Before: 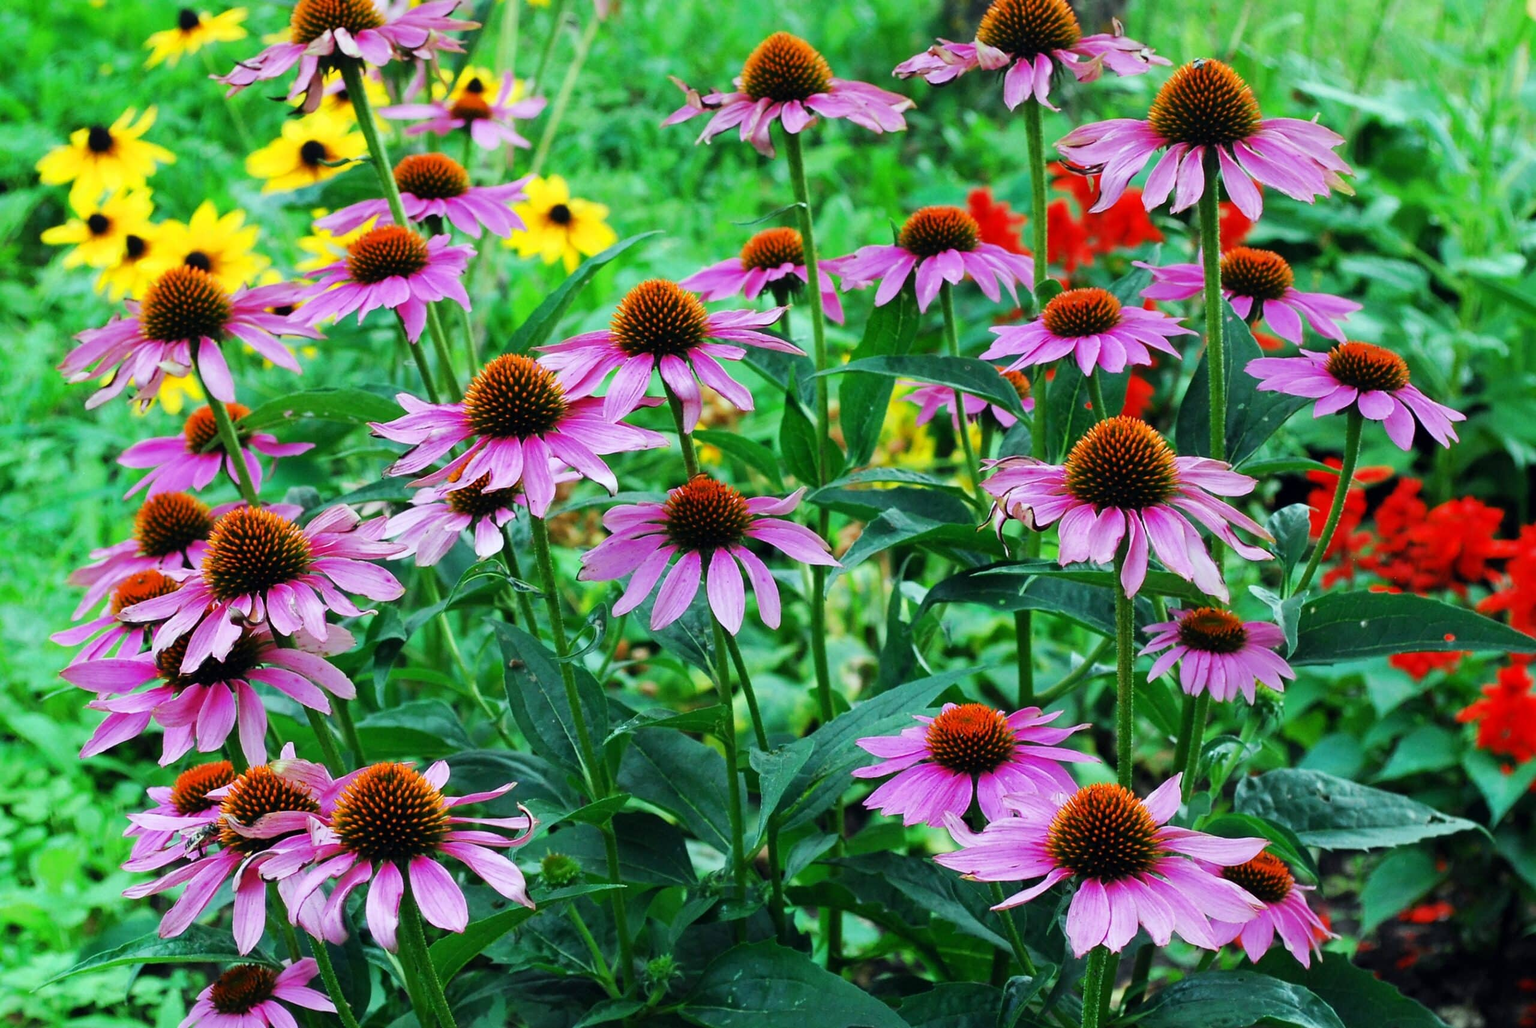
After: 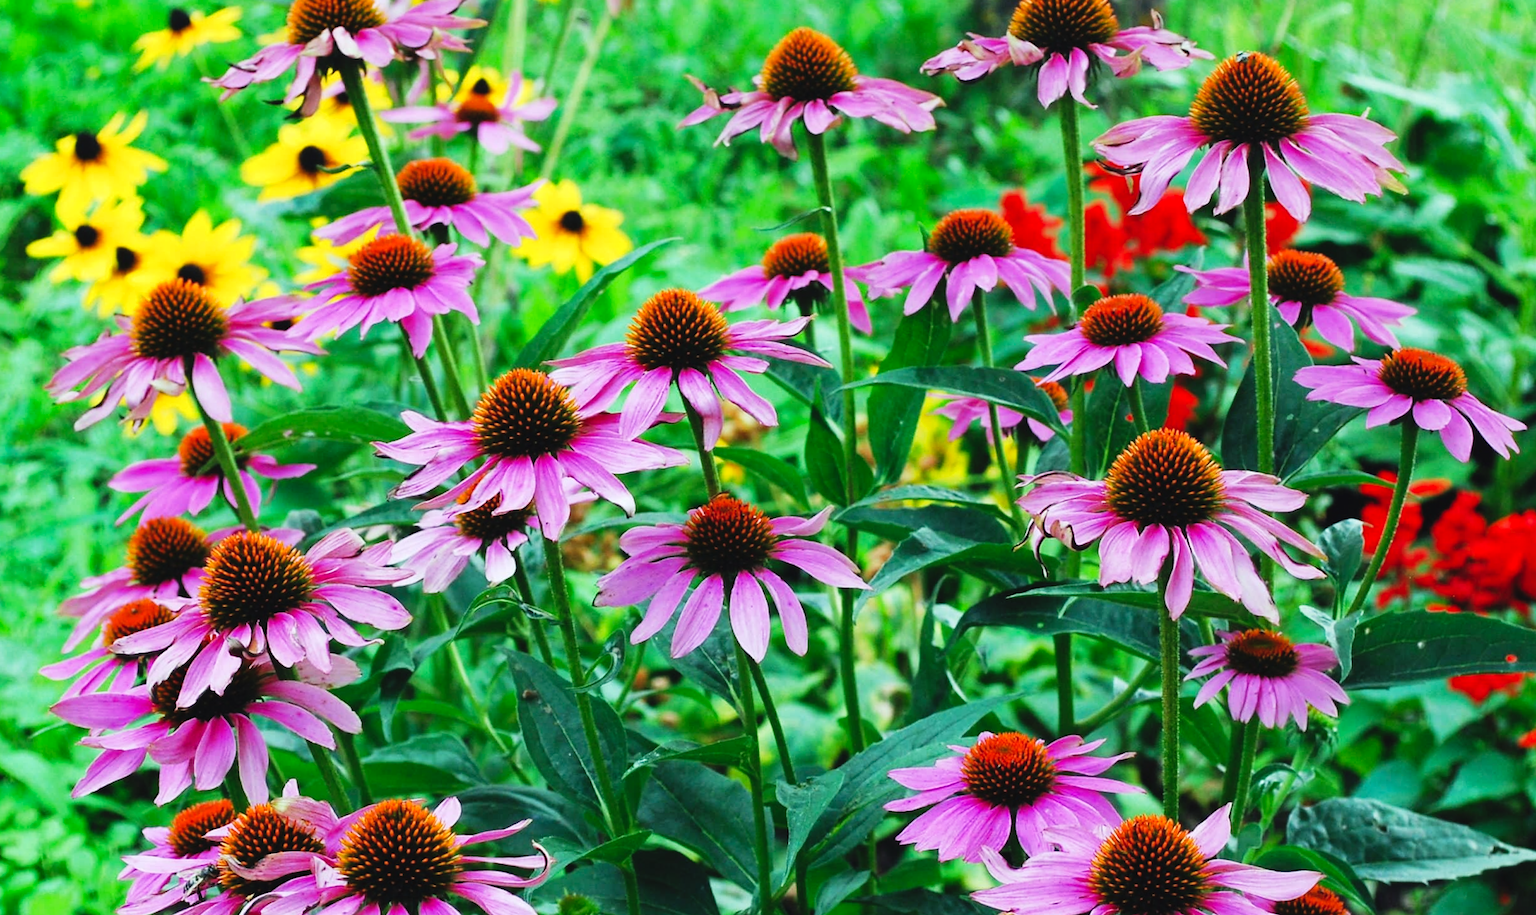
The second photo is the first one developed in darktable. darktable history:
crop and rotate: angle 0.491°, left 0.289%, right 3.419%, bottom 14.281%
tone curve: curves: ch0 [(0, 0.036) (0.119, 0.115) (0.461, 0.479) (0.715, 0.767) (0.817, 0.865) (1, 0.998)]; ch1 [(0, 0) (0.377, 0.416) (0.44, 0.478) (0.487, 0.498) (0.514, 0.525) (0.538, 0.552) (0.67, 0.688) (1, 1)]; ch2 [(0, 0) (0.38, 0.405) (0.463, 0.445) (0.492, 0.486) (0.524, 0.541) (0.578, 0.59) (0.653, 0.658) (1, 1)], preserve colors none
